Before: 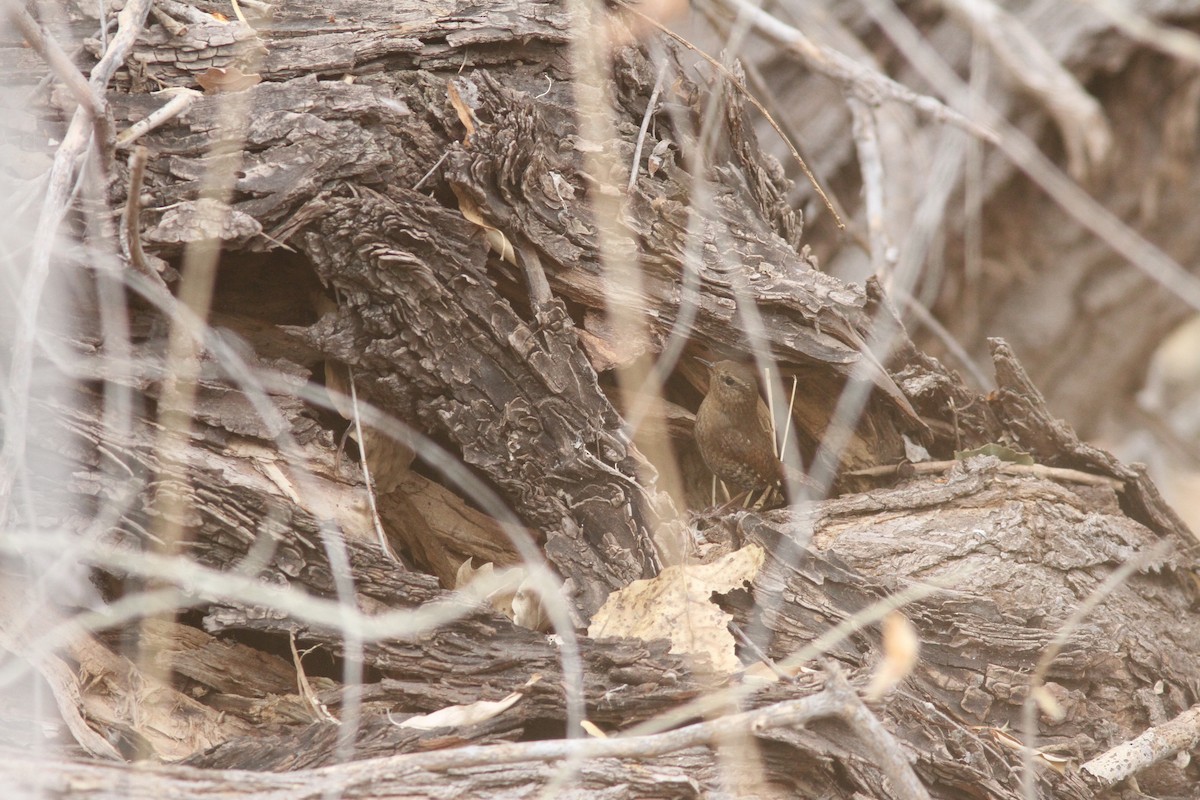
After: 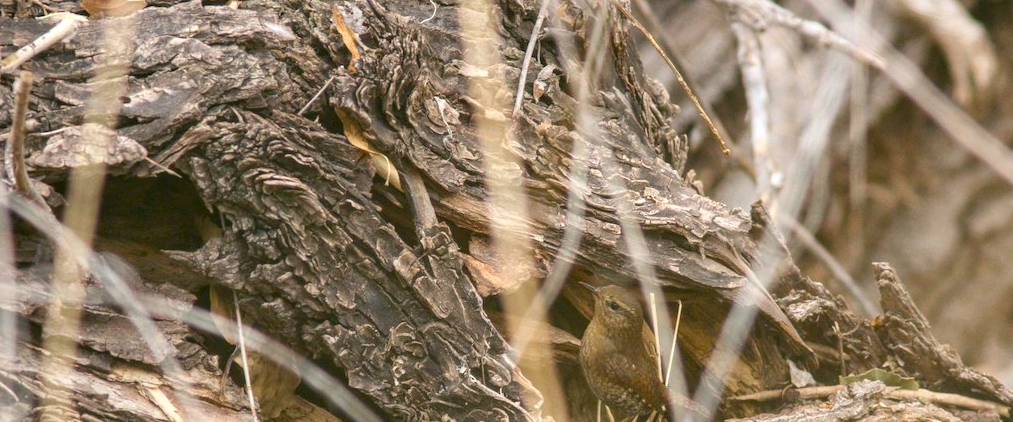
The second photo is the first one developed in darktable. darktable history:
local contrast: detail 142%
color balance rgb: shadows lift › chroma 5.584%, shadows lift › hue 240.08°, global offset › luminance -0.33%, global offset › chroma 0.115%, global offset › hue 165.71°, linear chroma grading › global chroma 24.35%, perceptual saturation grading › global saturation 25.483%, global vibrance 20%
crop and rotate: left 9.661%, top 9.394%, right 5.913%, bottom 37.763%
contrast brightness saturation: saturation -0.058
